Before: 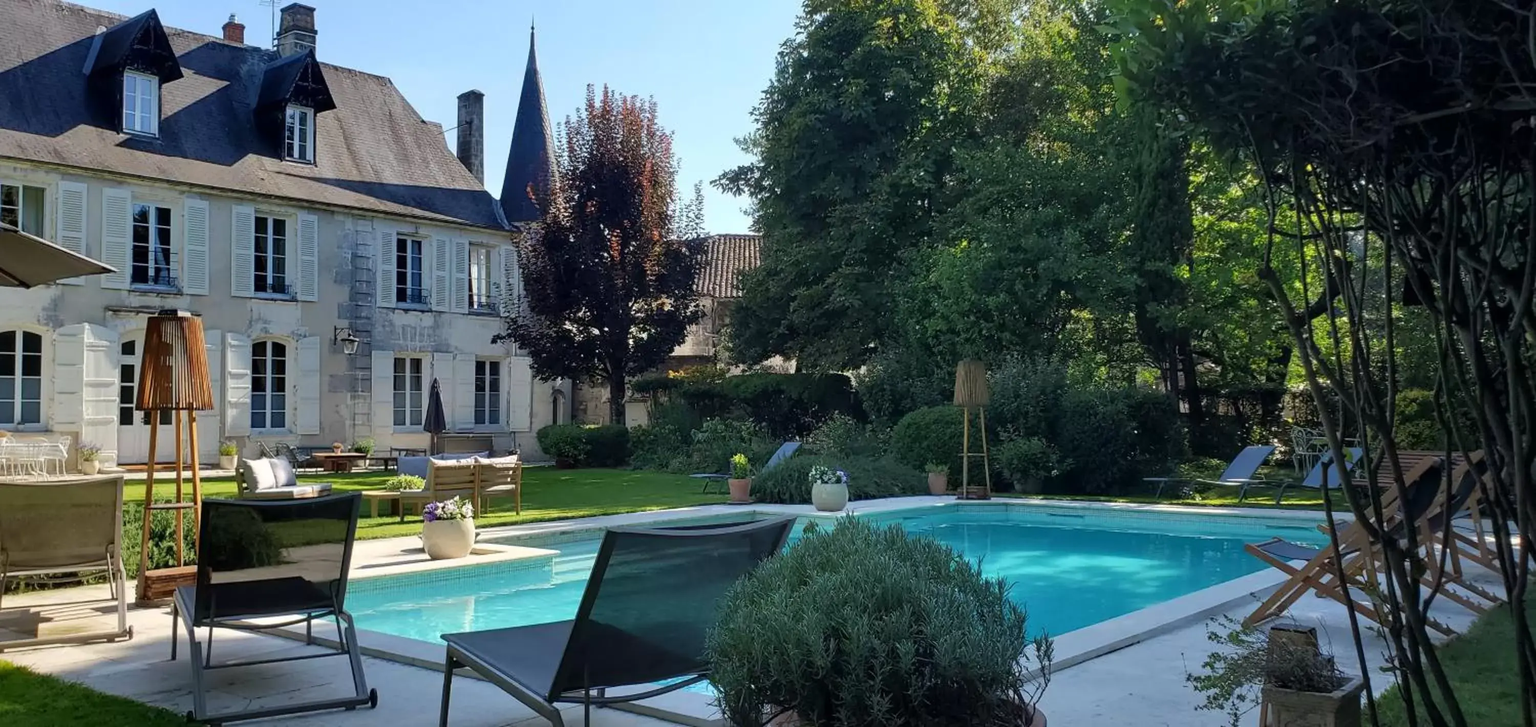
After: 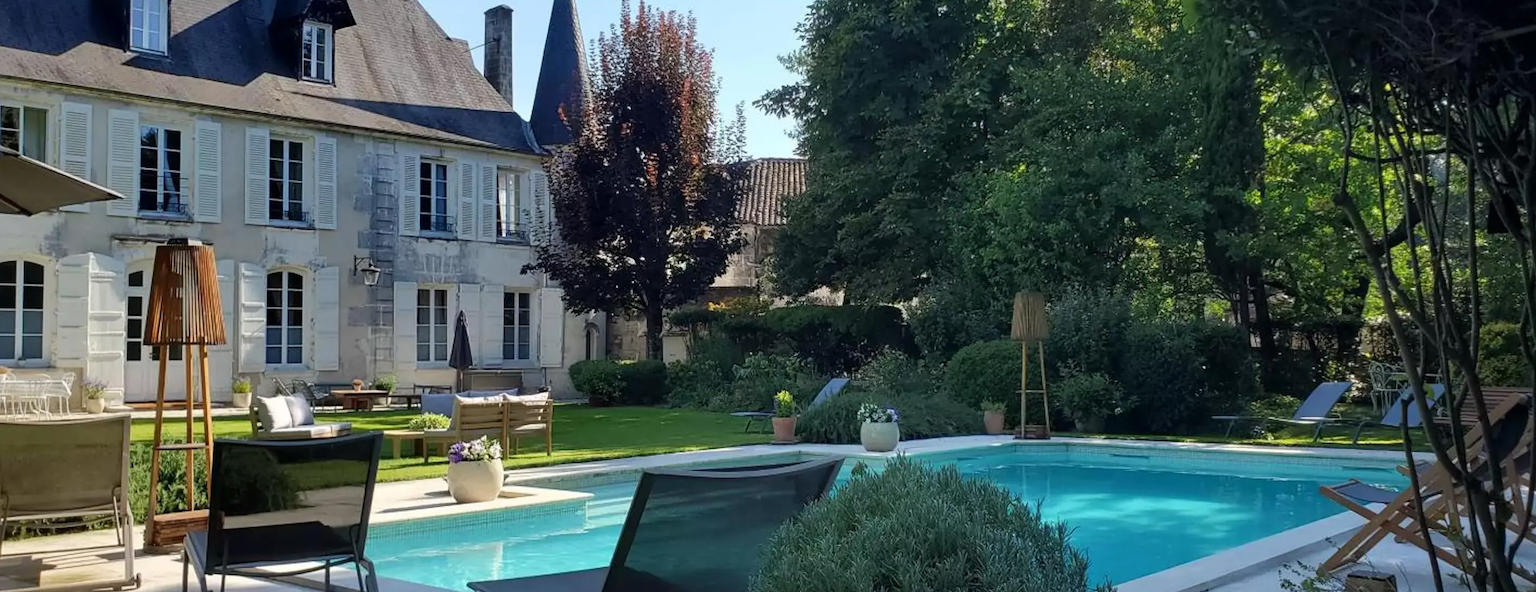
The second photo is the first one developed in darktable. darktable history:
crop and rotate: angle 0.032°, top 11.739%, right 5.567%, bottom 11.263%
